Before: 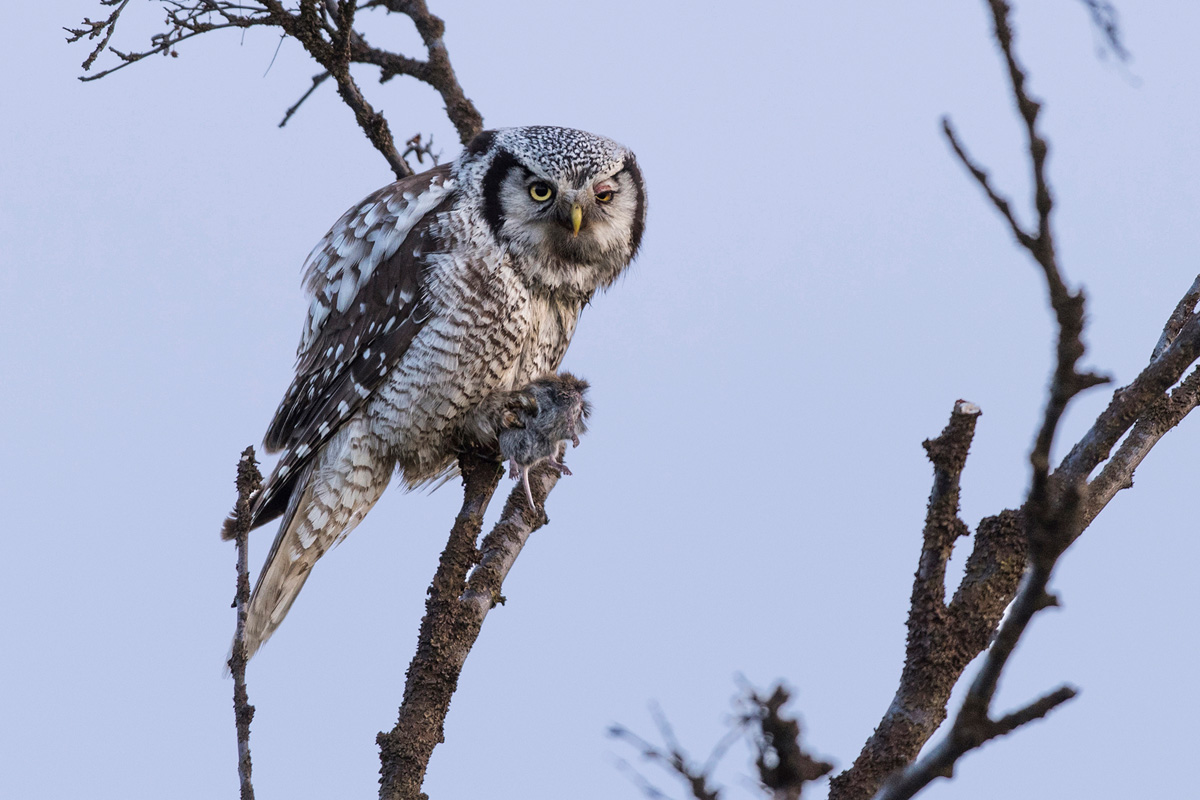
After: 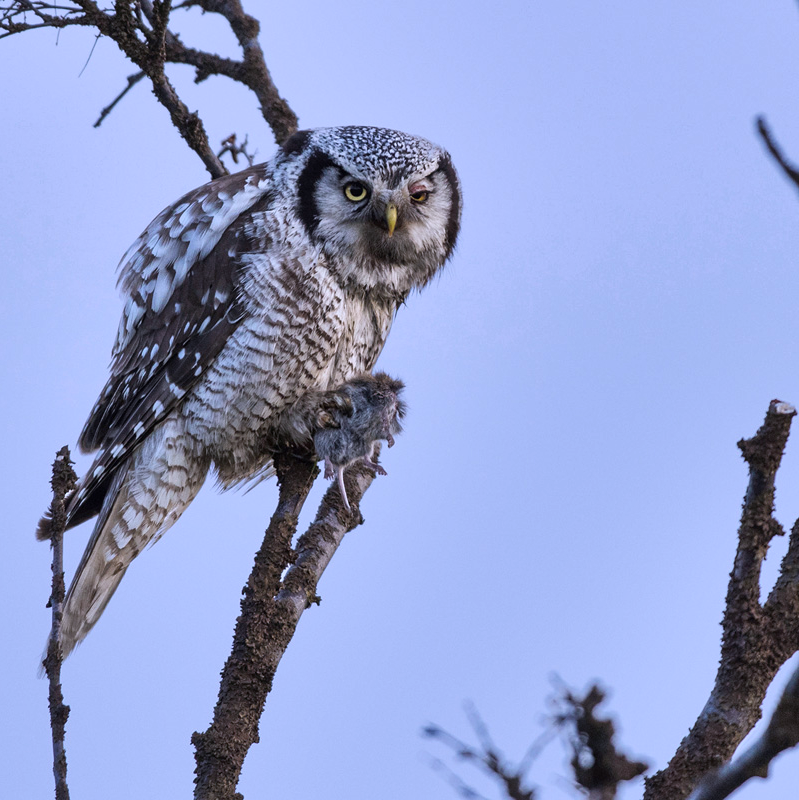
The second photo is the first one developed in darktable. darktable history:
color zones: curves: ch1 [(0, 0.469) (0.01, 0.469) (0.12, 0.446) (0.248, 0.469) (0.5, 0.5) (0.748, 0.5) (0.99, 0.469) (1, 0.469)]
crop: left 15.419%, right 17.914%
white balance: red 0.967, blue 1.119, emerald 0.756
shadows and highlights: soften with gaussian
